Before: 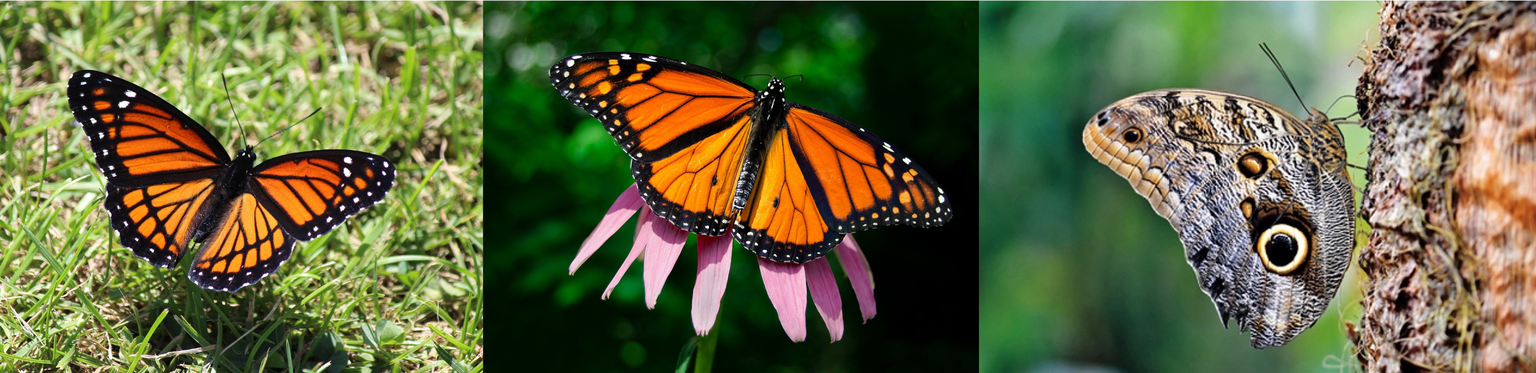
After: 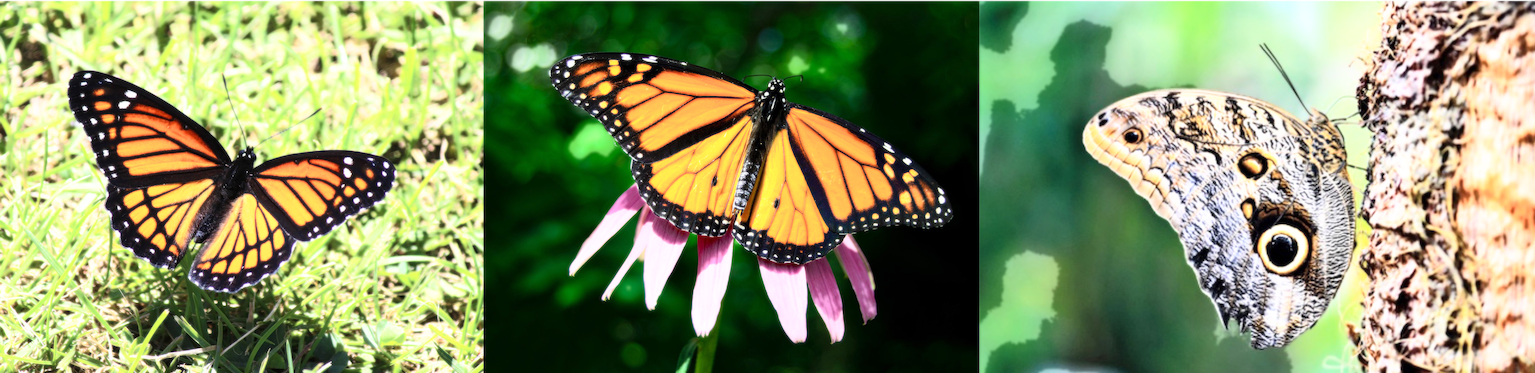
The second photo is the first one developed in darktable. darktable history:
base curve: curves: ch0 [(0, 0) (0.088, 0.125) (0.176, 0.251) (0.354, 0.501) (0.613, 0.749) (1, 0.877)], preserve colors none
bloom: size 0%, threshold 54.82%, strength 8.31%
white balance: red 1, blue 1
